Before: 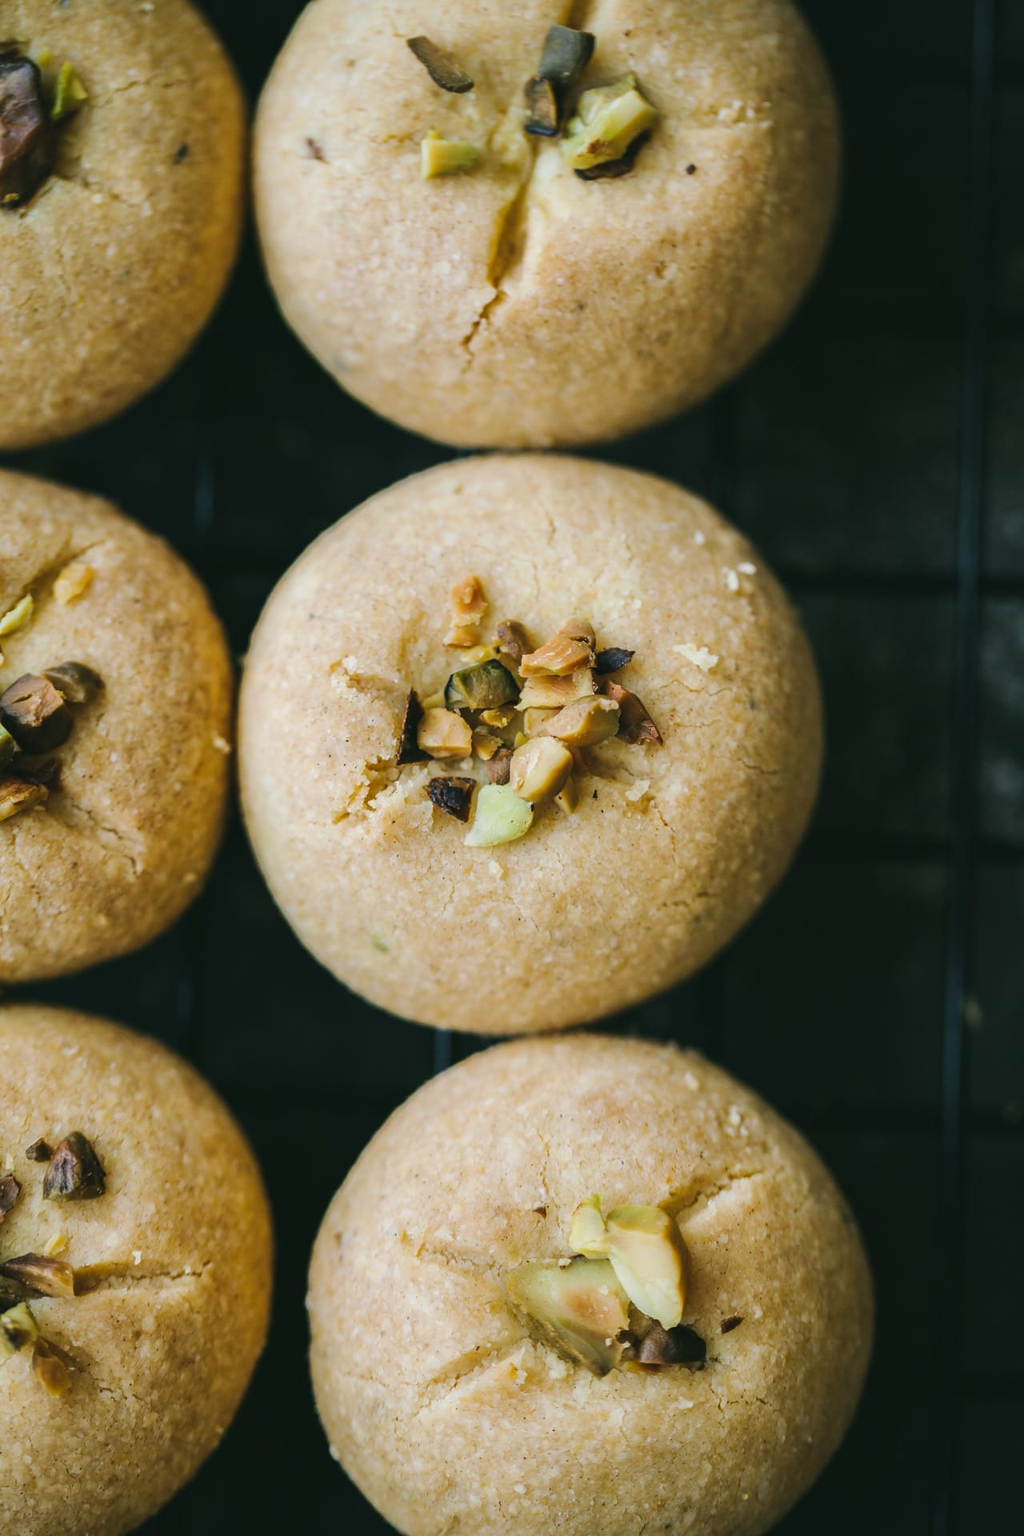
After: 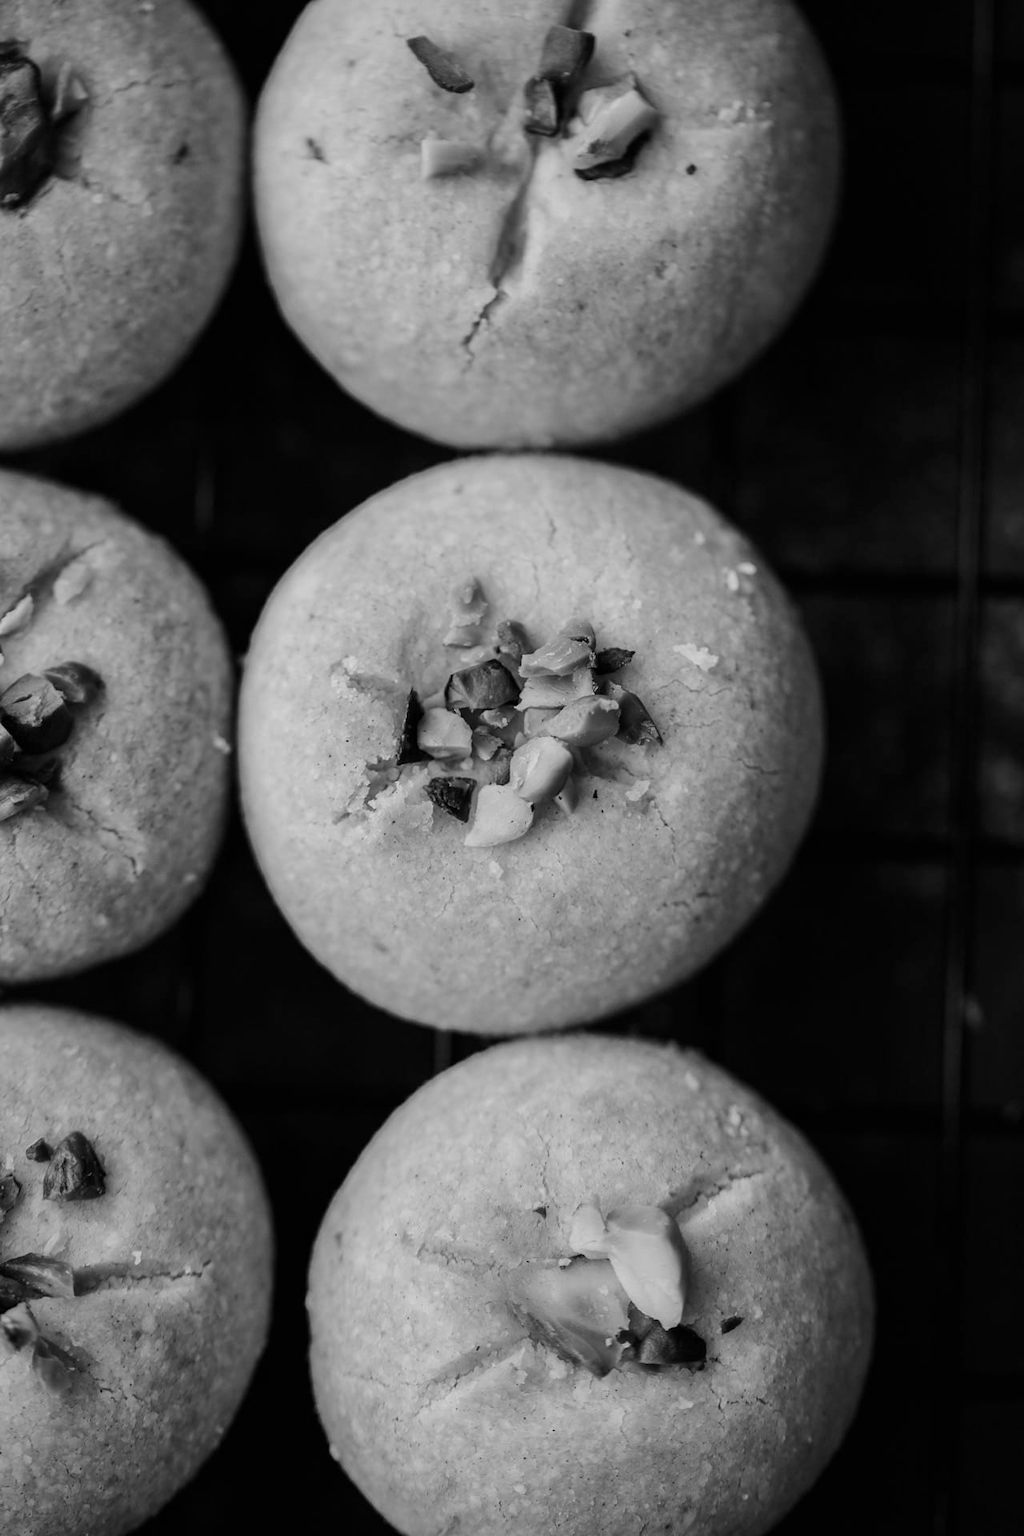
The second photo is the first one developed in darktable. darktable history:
exposure: black level correction 0.006, exposure -0.226 EV, compensate highlight preservation false
rgb levels: mode RGB, independent channels, levels [[0, 0.5, 1], [0, 0.521, 1], [0, 0.536, 1]]
monochrome: on, module defaults
